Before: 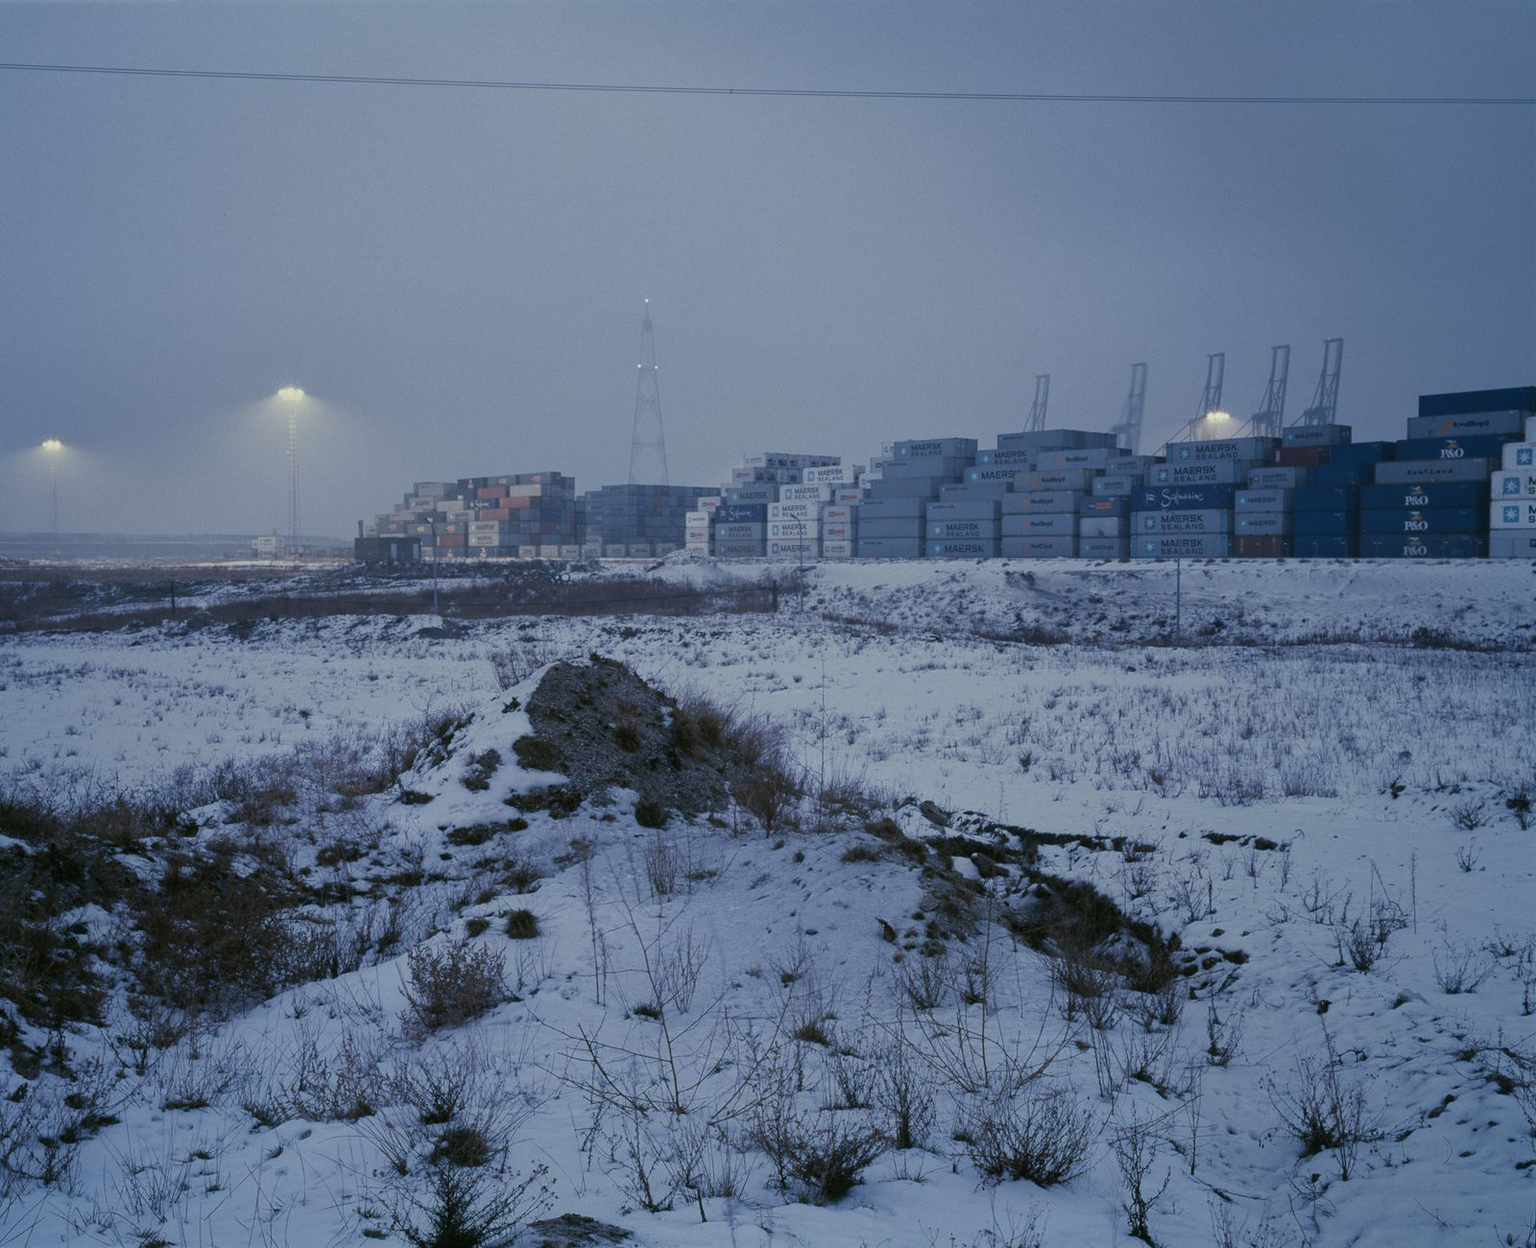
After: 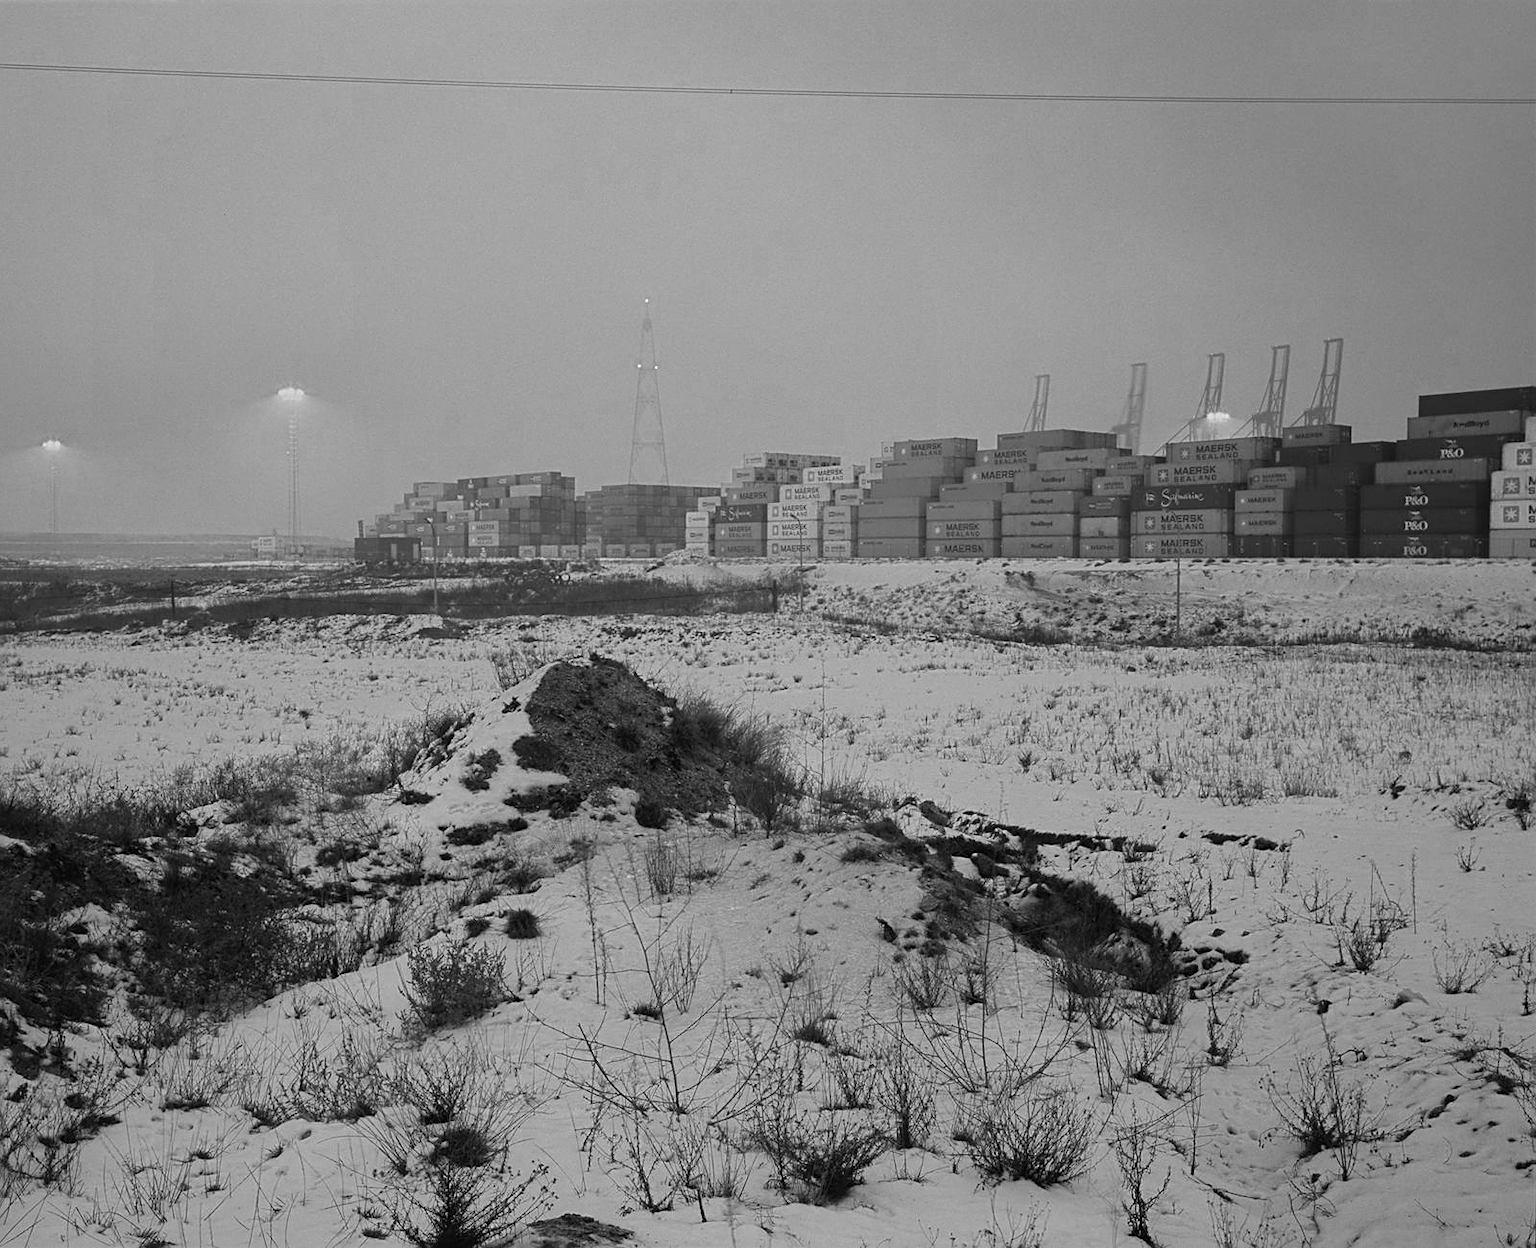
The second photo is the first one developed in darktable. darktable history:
color zones: curves: ch0 [(0, 0.613) (0.01, 0.613) (0.245, 0.448) (0.498, 0.529) (0.642, 0.665) (0.879, 0.777) (0.99, 0.613)]; ch1 [(0, 0) (0.143, 0) (0.286, 0) (0.429, 0) (0.571, 0) (0.714, 0) (0.857, 0)]
sharpen: on, module defaults
